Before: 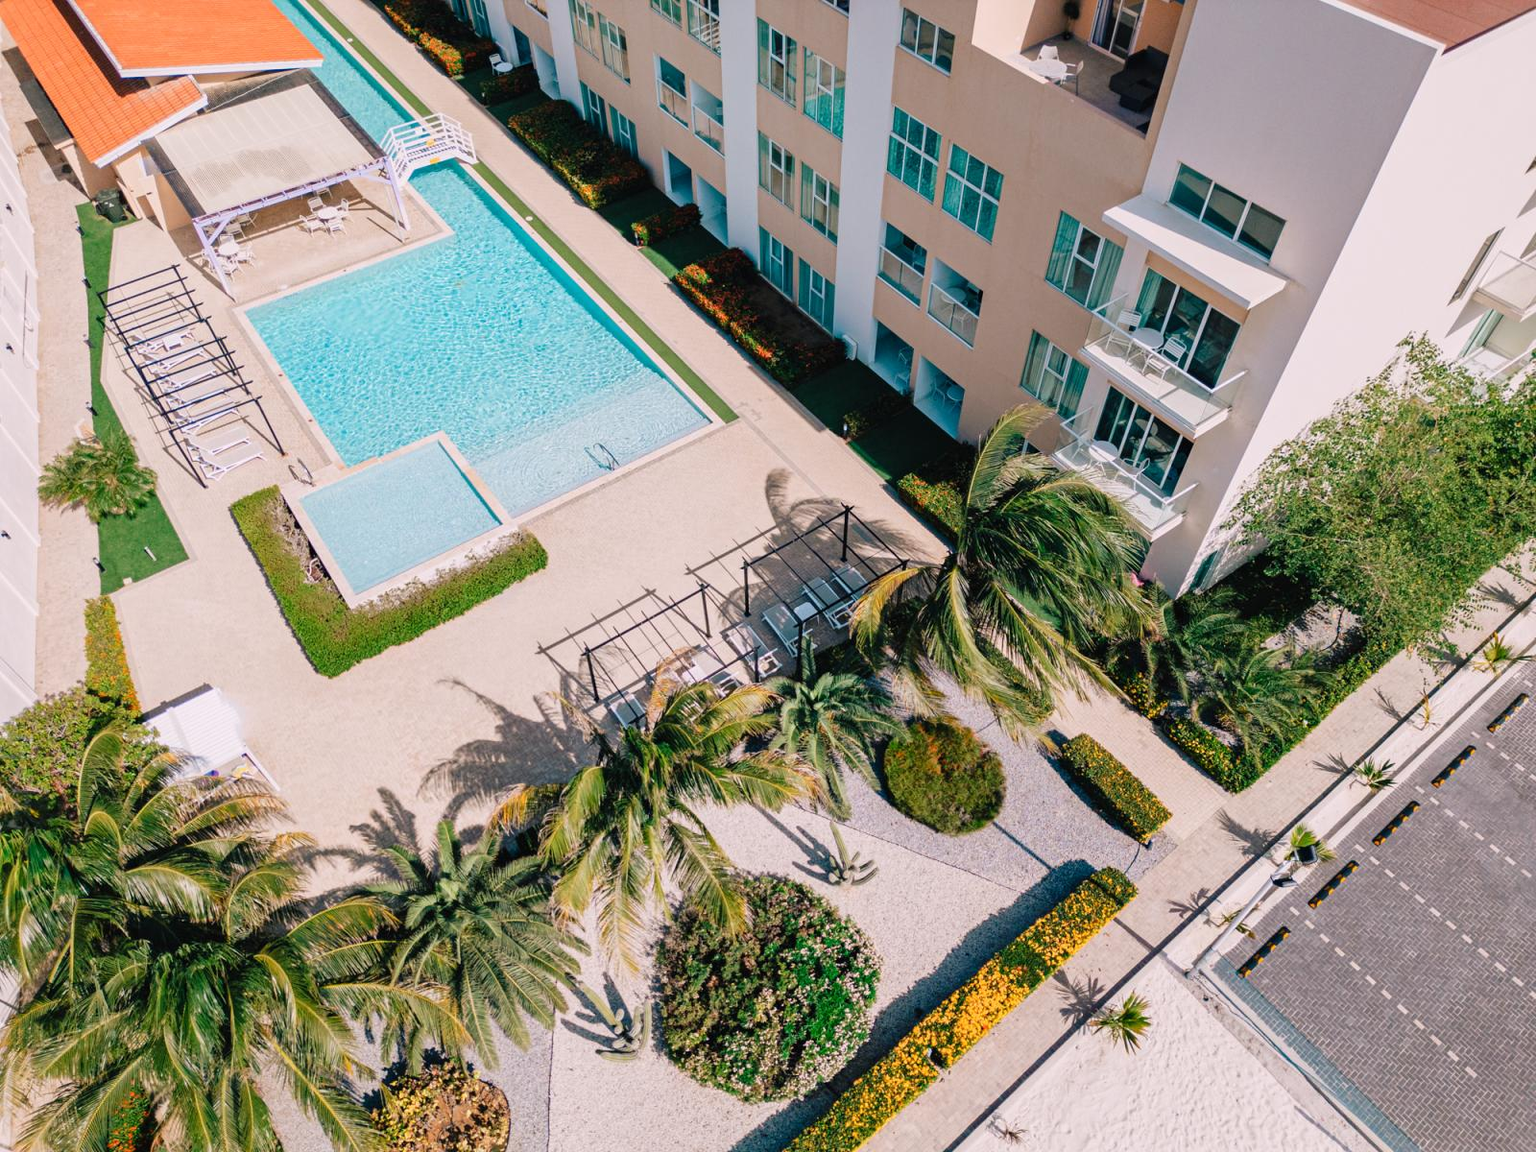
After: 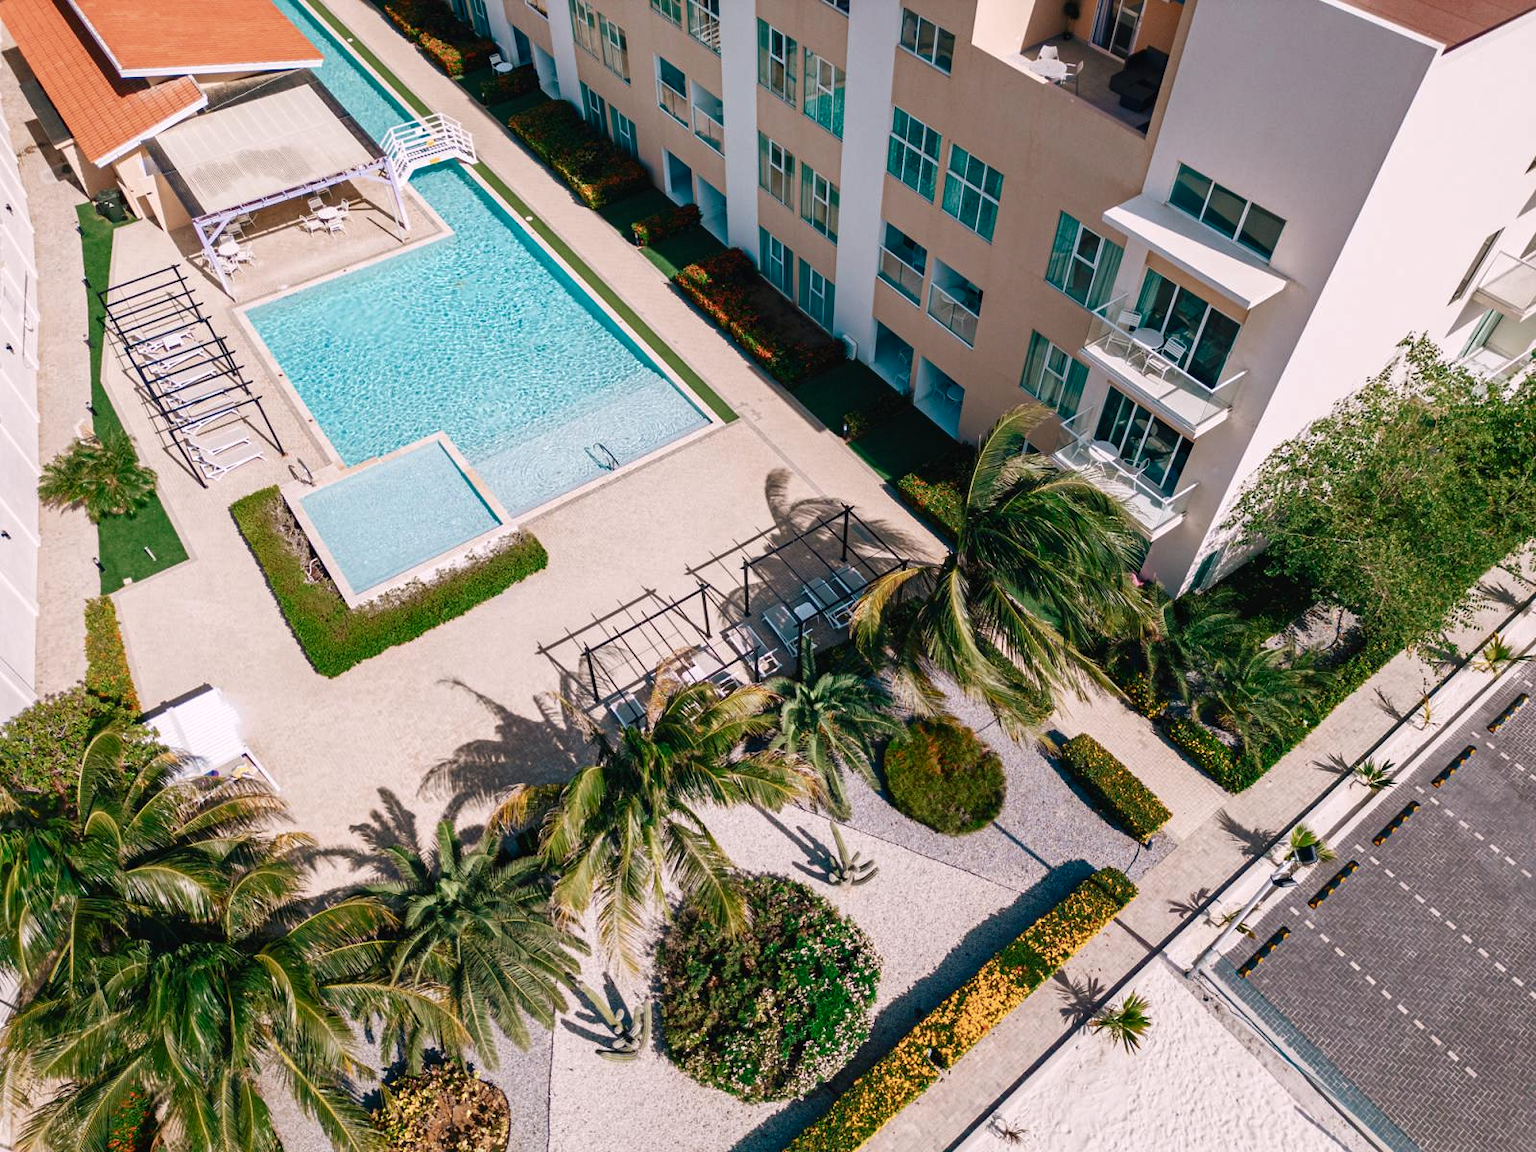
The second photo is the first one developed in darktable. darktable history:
tone curve: curves: ch0 [(0, 0) (0.536, 0.402) (1, 1)], color space Lab, independent channels, preserve colors none
color calibration: illuminant same as pipeline (D50), x 0.345, y 0.357, temperature 4979.38 K, gamut compression 2.97
exposure: black level correction 0, exposure 0.199 EV, compensate highlight preservation false
